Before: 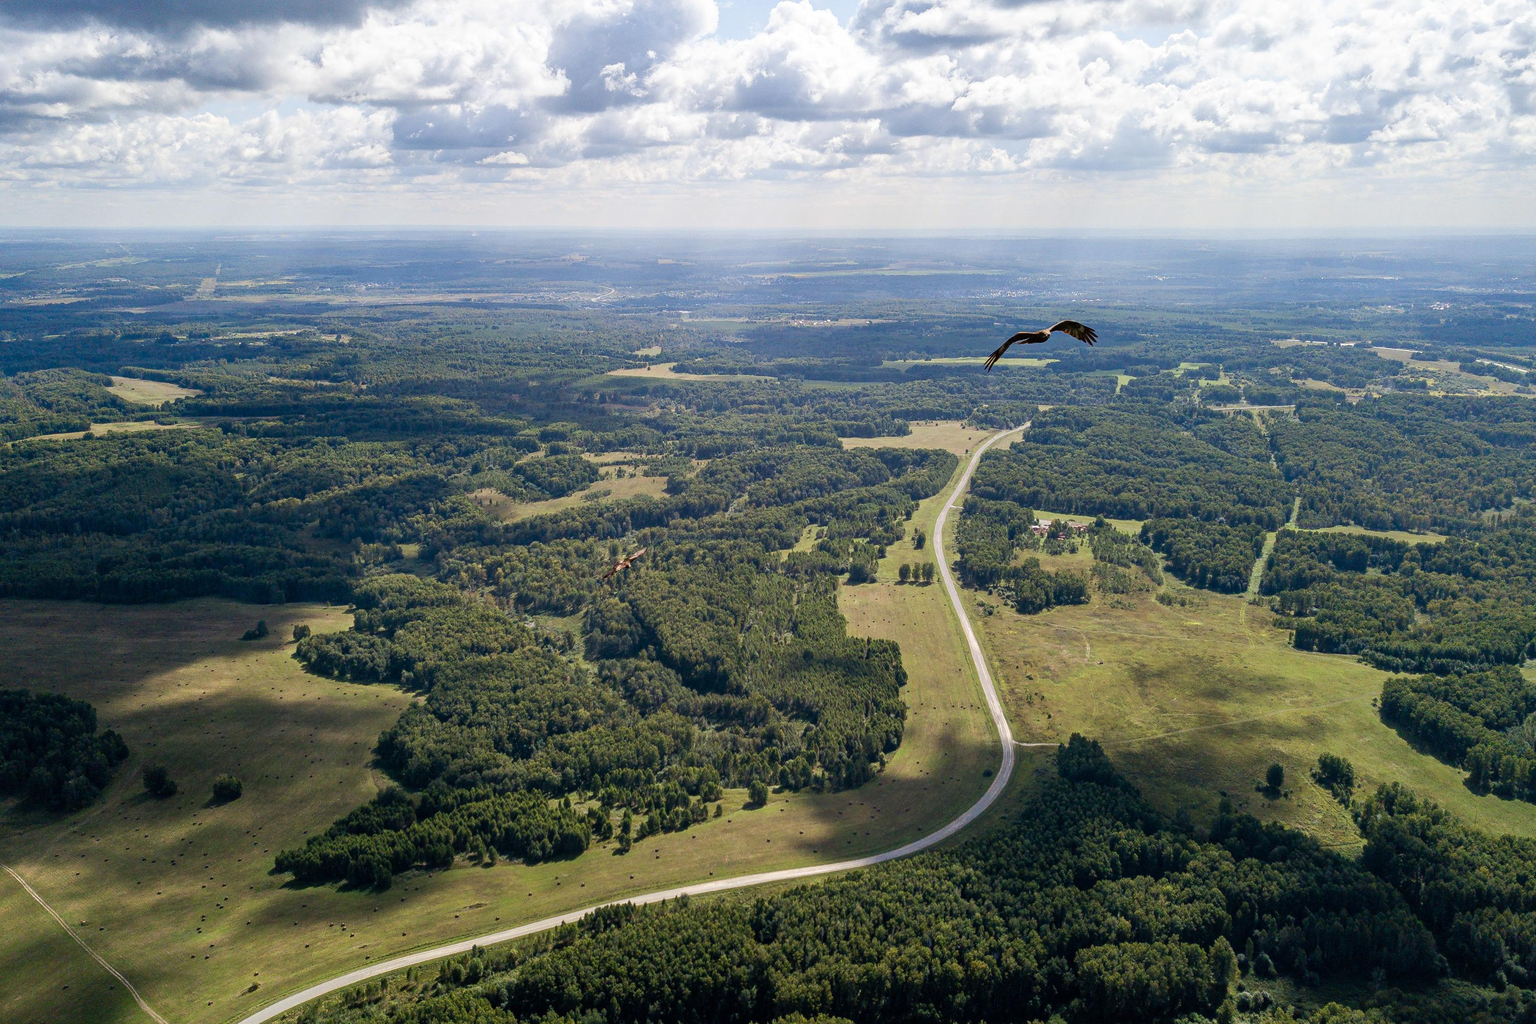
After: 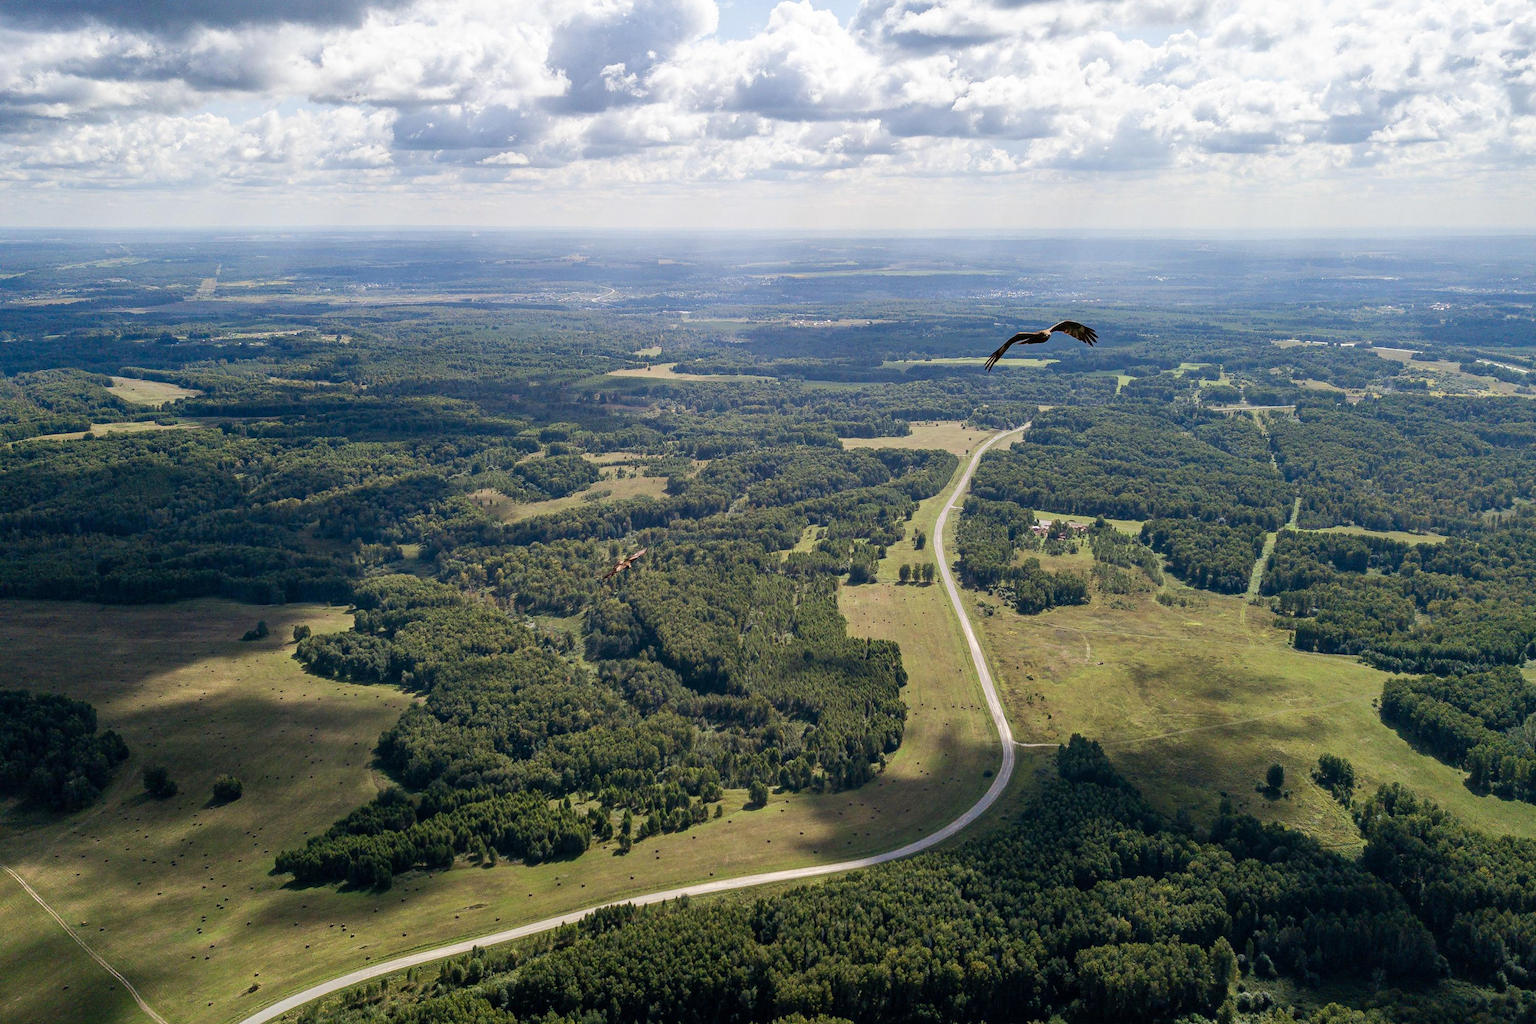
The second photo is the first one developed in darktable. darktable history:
color zones: curves: ch0 [(0, 0.5) (0.125, 0.4) (0.25, 0.5) (0.375, 0.4) (0.5, 0.4) (0.625, 0.35) (0.75, 0.35) (0.875, 0.5)]; ch1 [(0, 0.35) (0.125, 0.45) (0.25, 0.35) (0.375, 0.35) (0.5, 0.35) (0.625, 0.35) (0.75, 0.45) (0.875, 0.35)]; ch2 [(0, 0.6) (0.125, 0.5) (0.25, 0.5) (0.375, 0.6) (0.5, 0.6) (0.625, 0.5) (0.75, 0.5) (0.875, 0.5)], mix -91.1%
